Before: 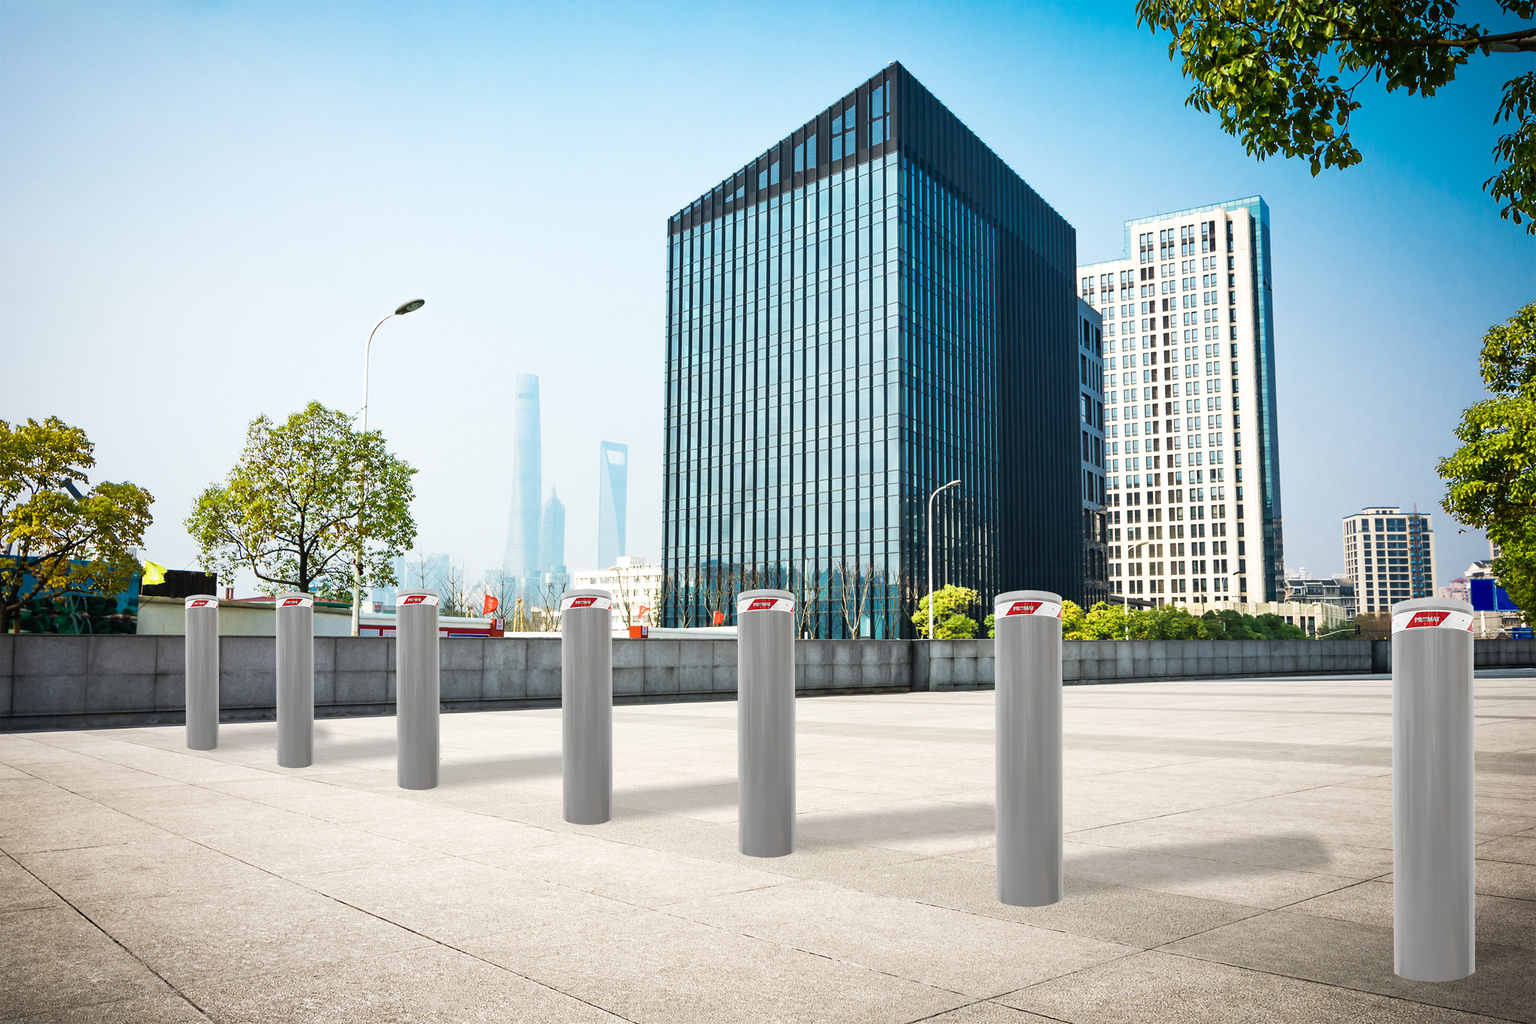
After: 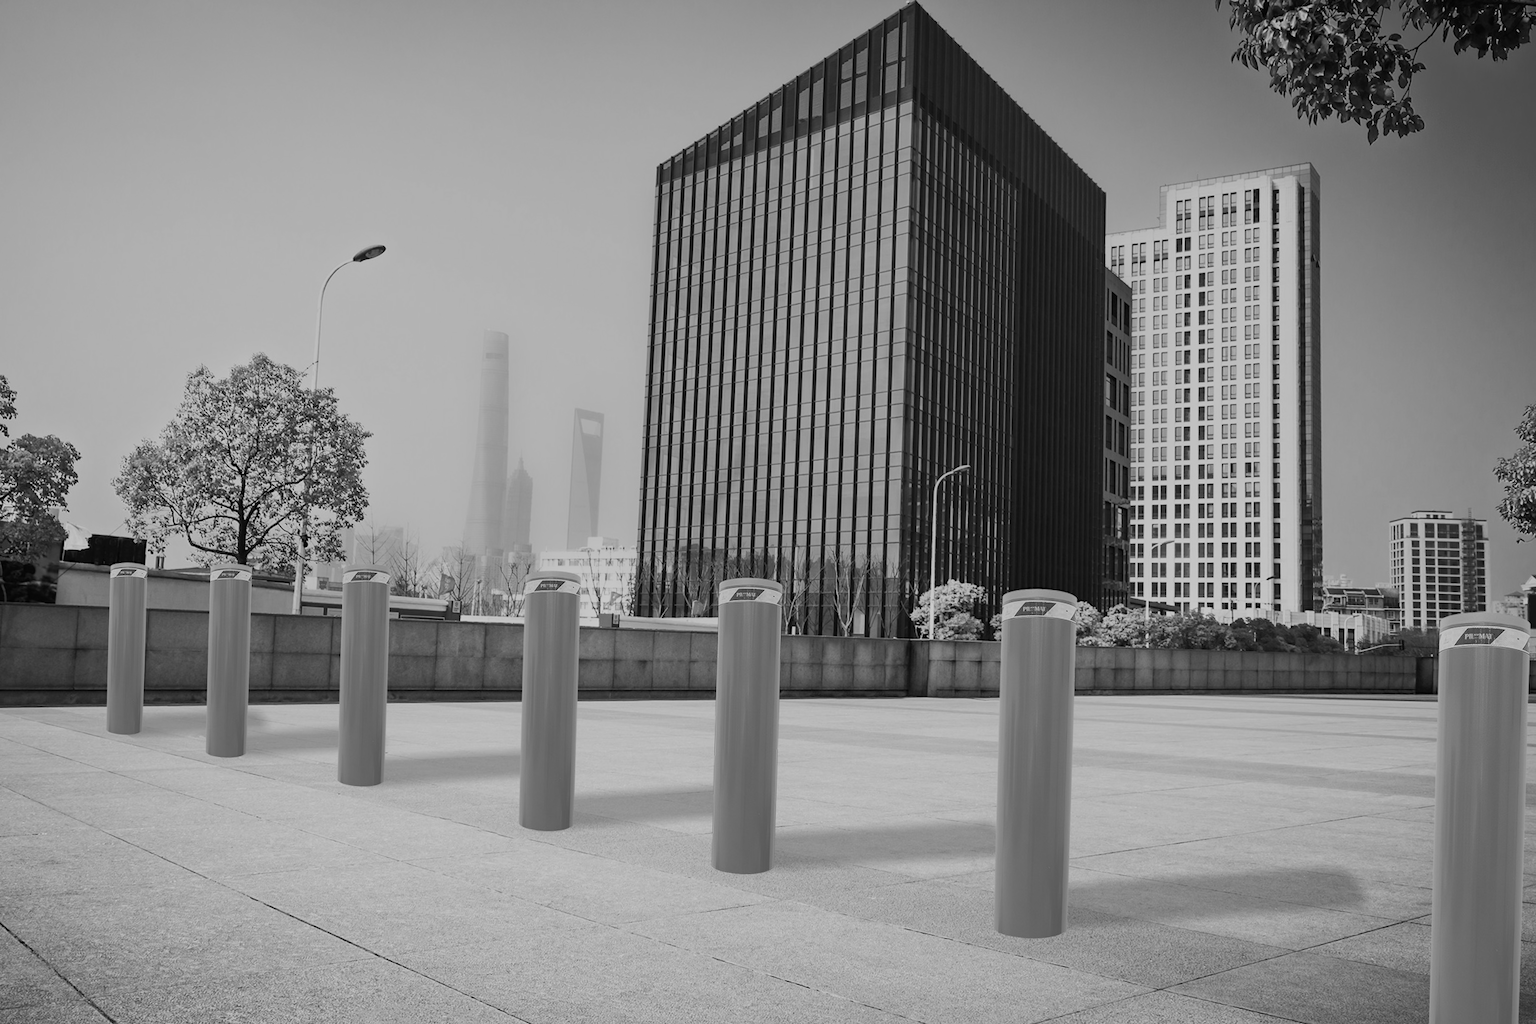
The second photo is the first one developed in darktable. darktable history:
crop and rotate: angle -1.96°, left 3.097%, top 4.154%, right 1.586%, bottom 0.529%
monochrome: a 79.32, b 81.83, size 1.1
